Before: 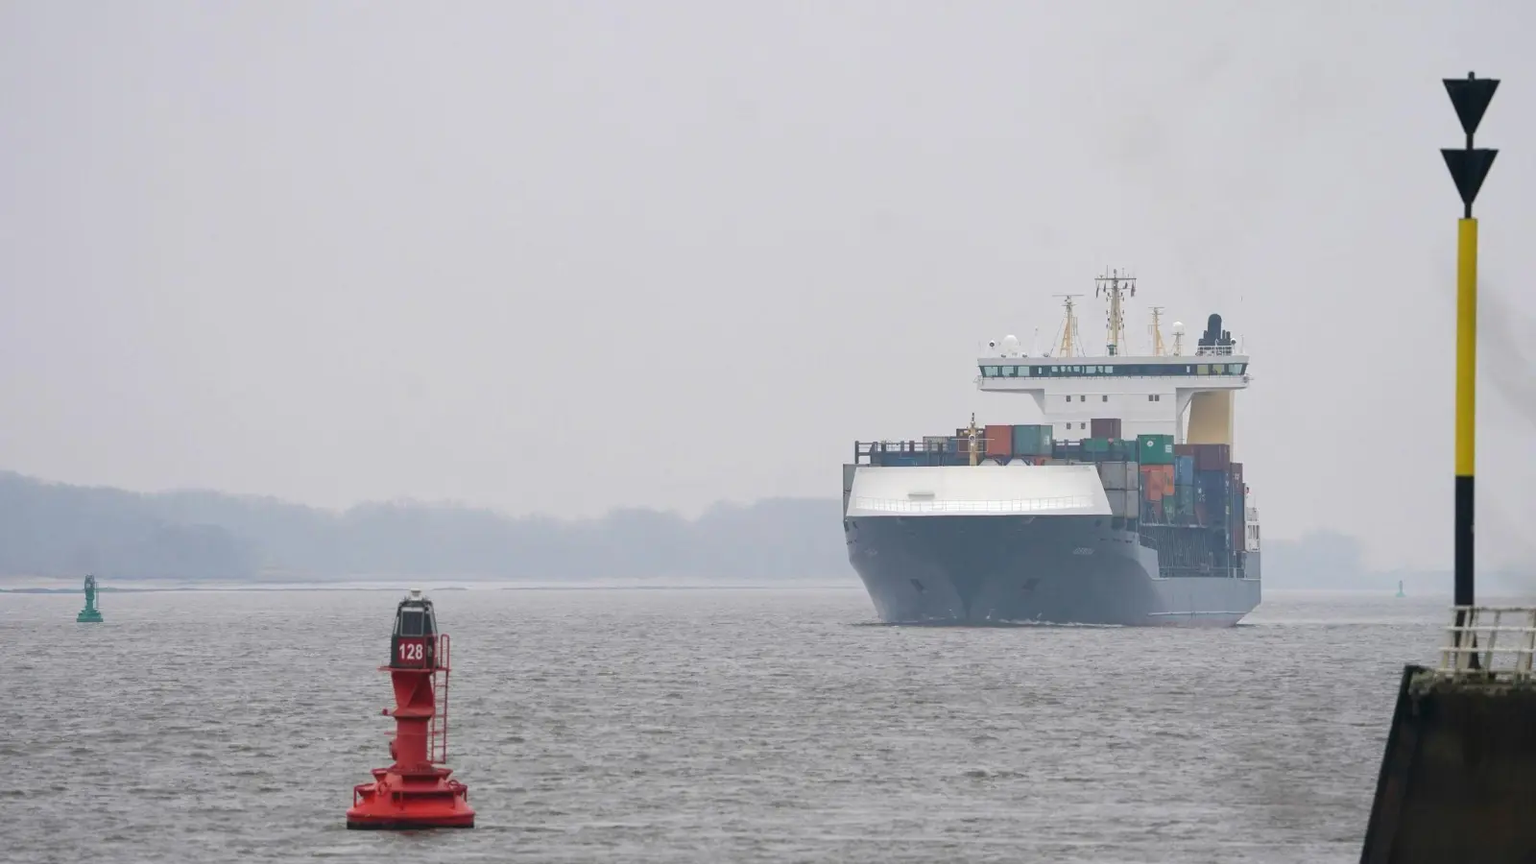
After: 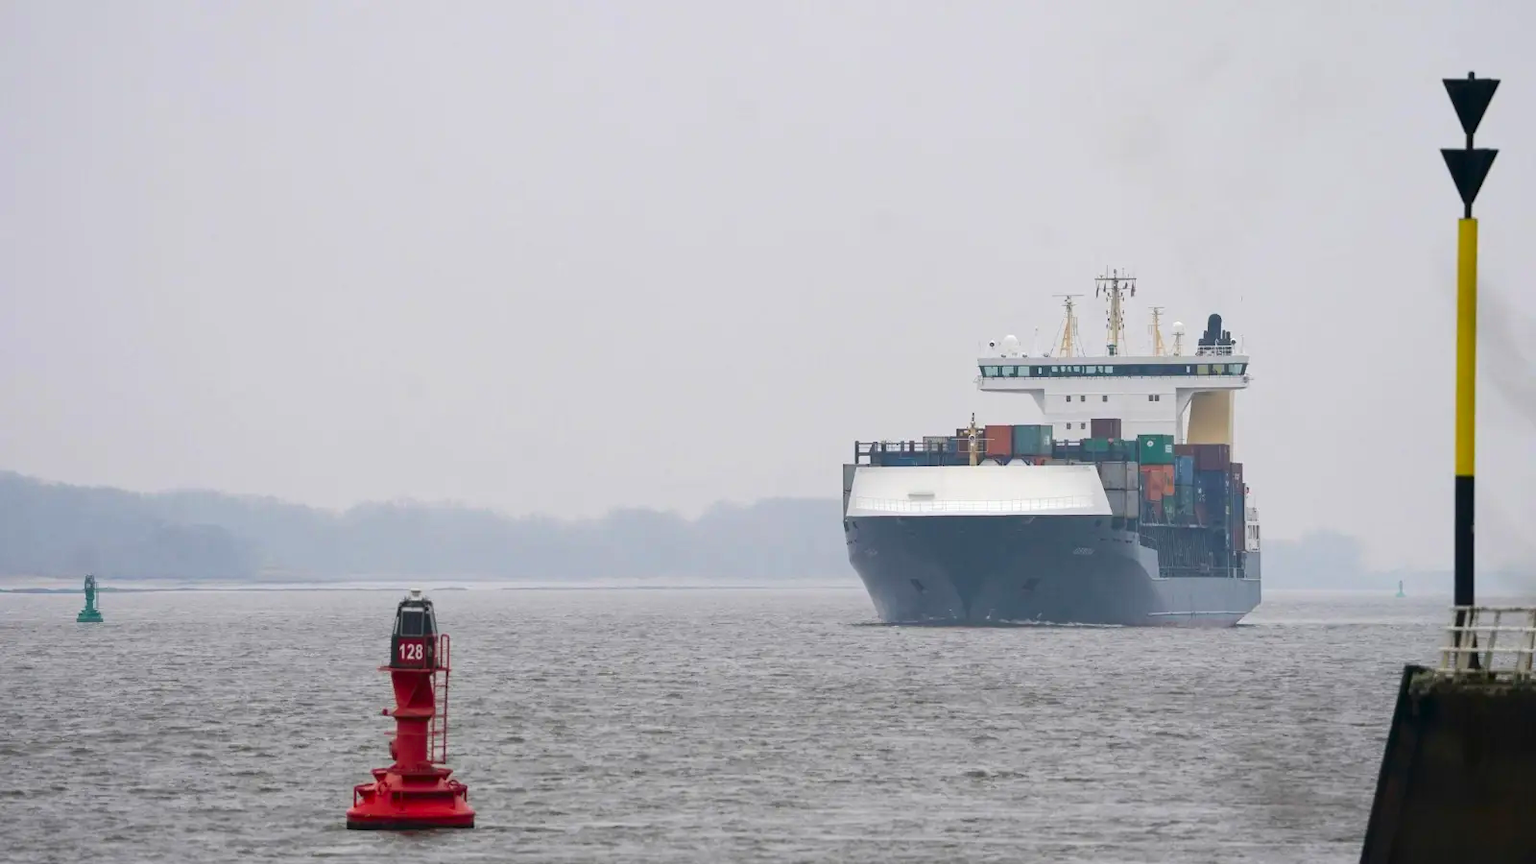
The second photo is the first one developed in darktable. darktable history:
contrast brightness saturation: contrast 0.134, brightness -0.048, saturation 0.161
